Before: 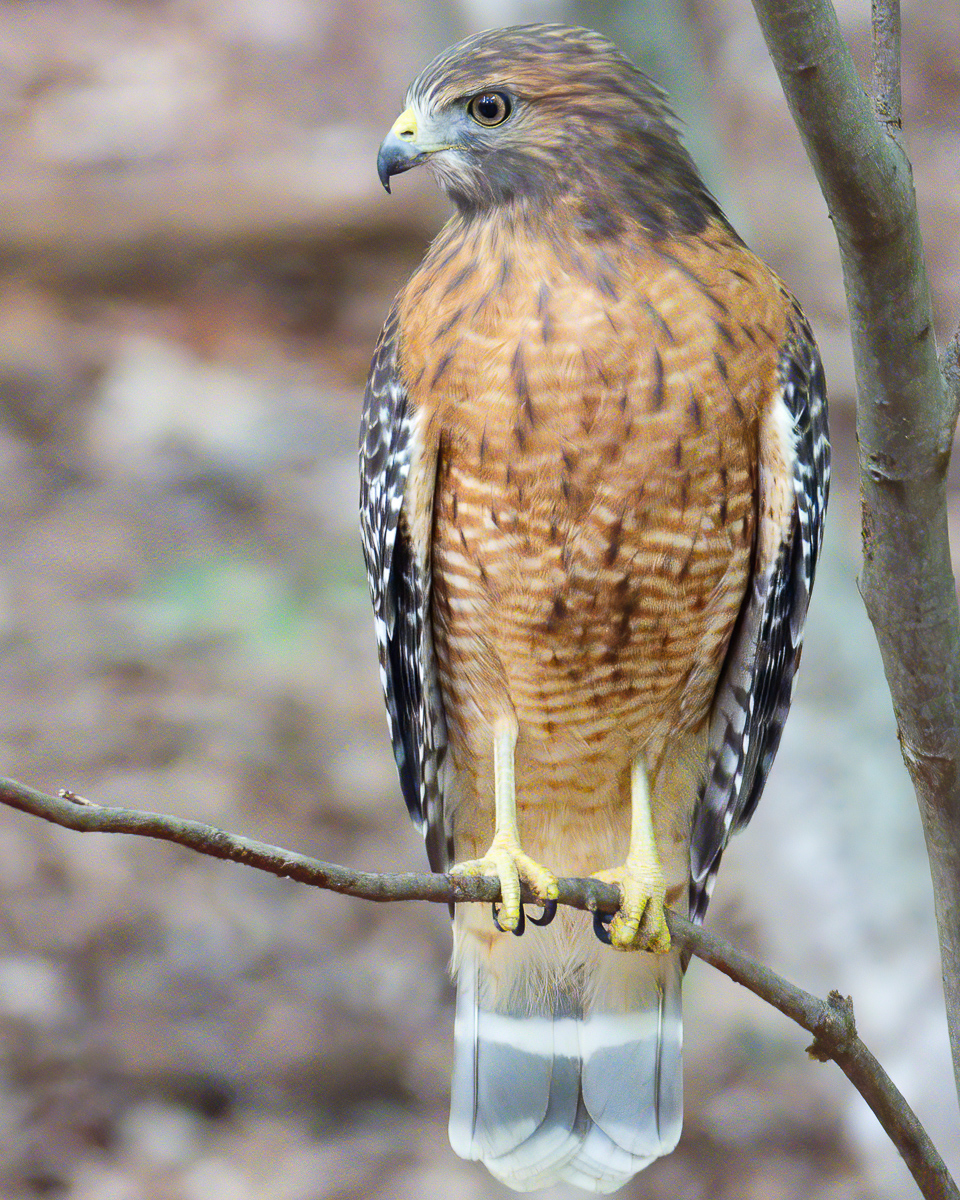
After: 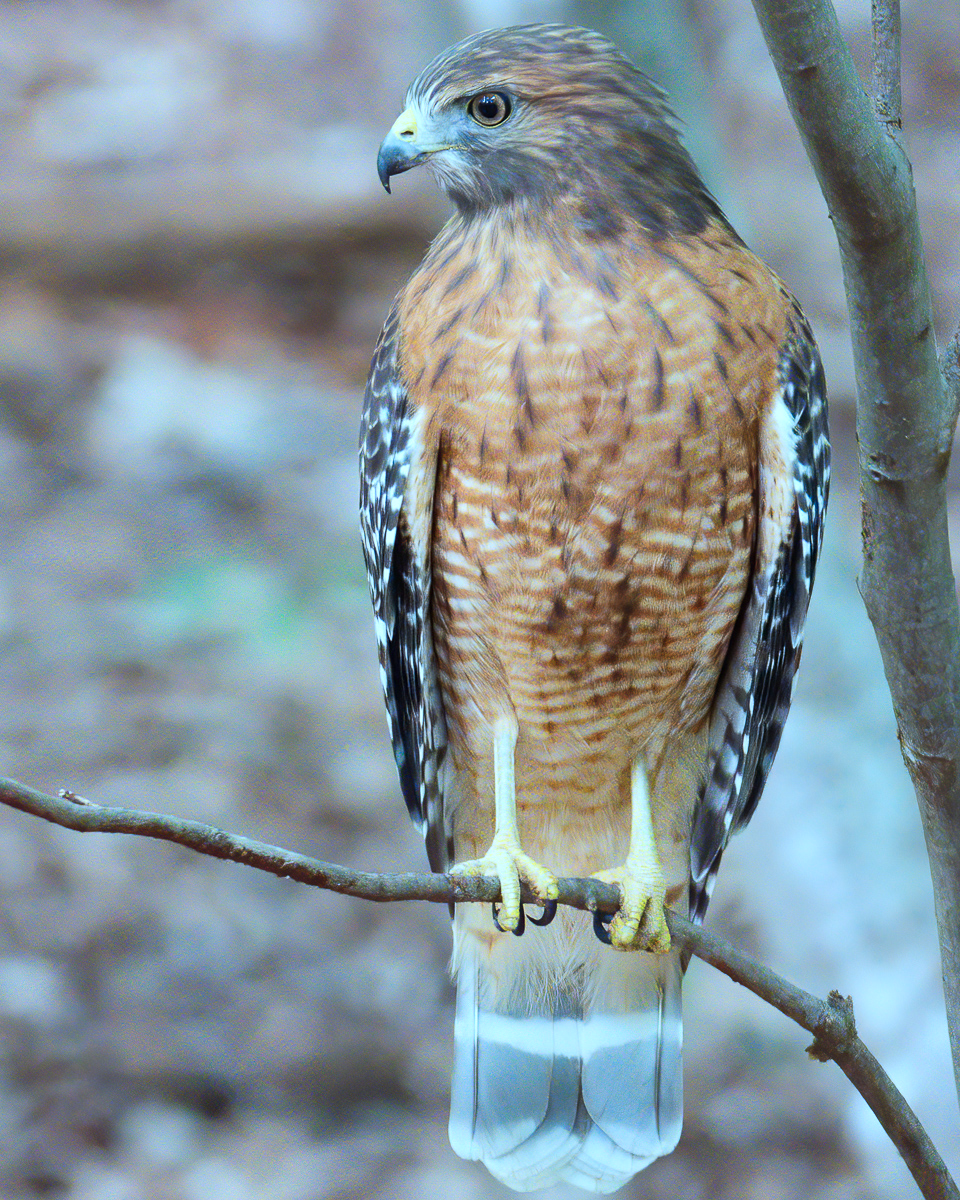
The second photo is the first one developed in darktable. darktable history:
tone equalizer: on, module defaults
color correction: highlights a* -10.69, highlights b* -19.19
